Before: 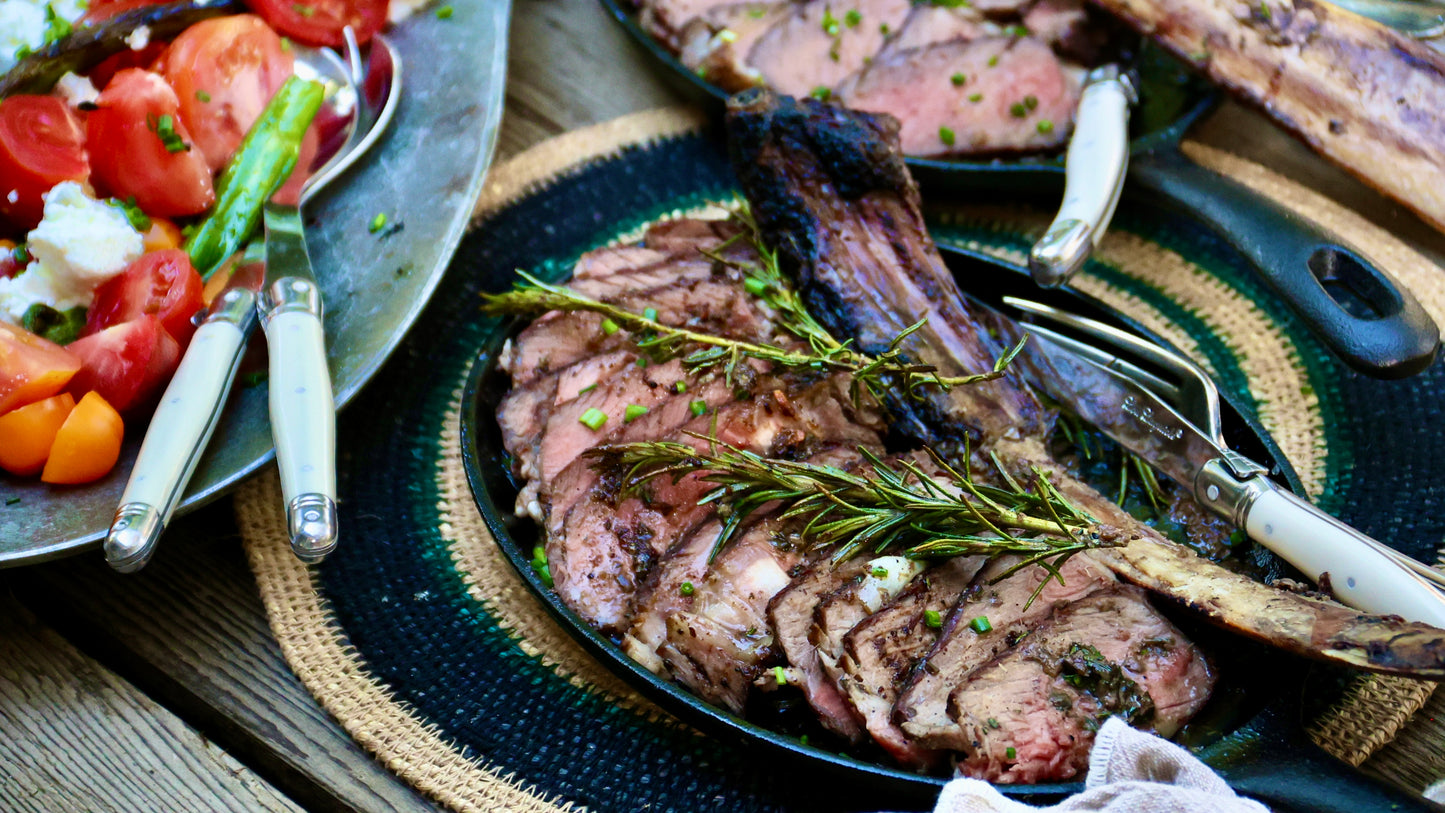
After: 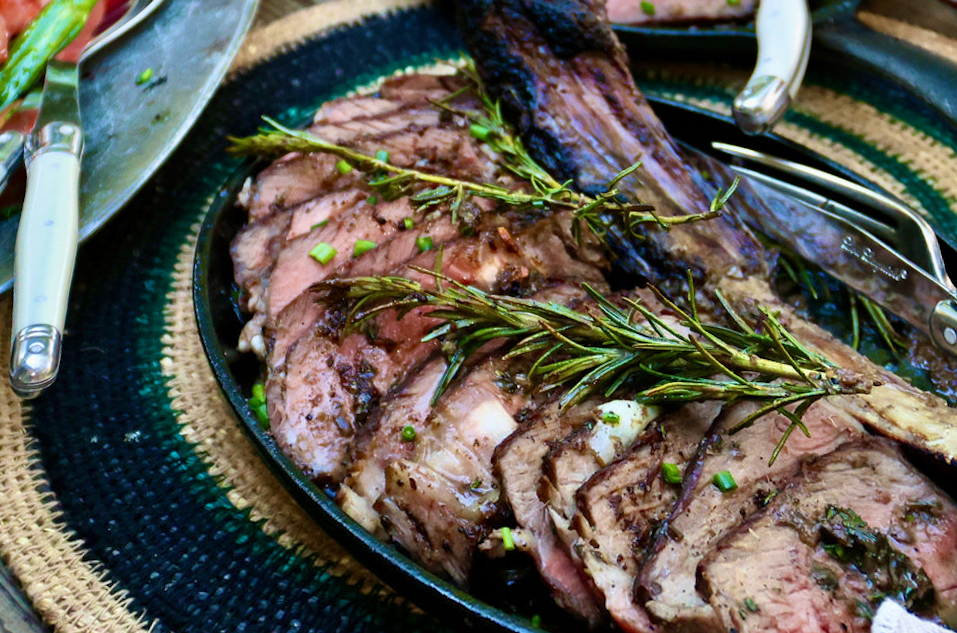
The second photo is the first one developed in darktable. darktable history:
crop and rotate: left 10.071%, top 10.071%, right 10.02%, bottom 10.02%
rotate and perspective: rotation 0.72°, lens shift (vertical) -0.352, lens shift (horizontal) -0.051, crop left 0.152, crop right 0.859, crop top 0.019, crop bottom 0.964
